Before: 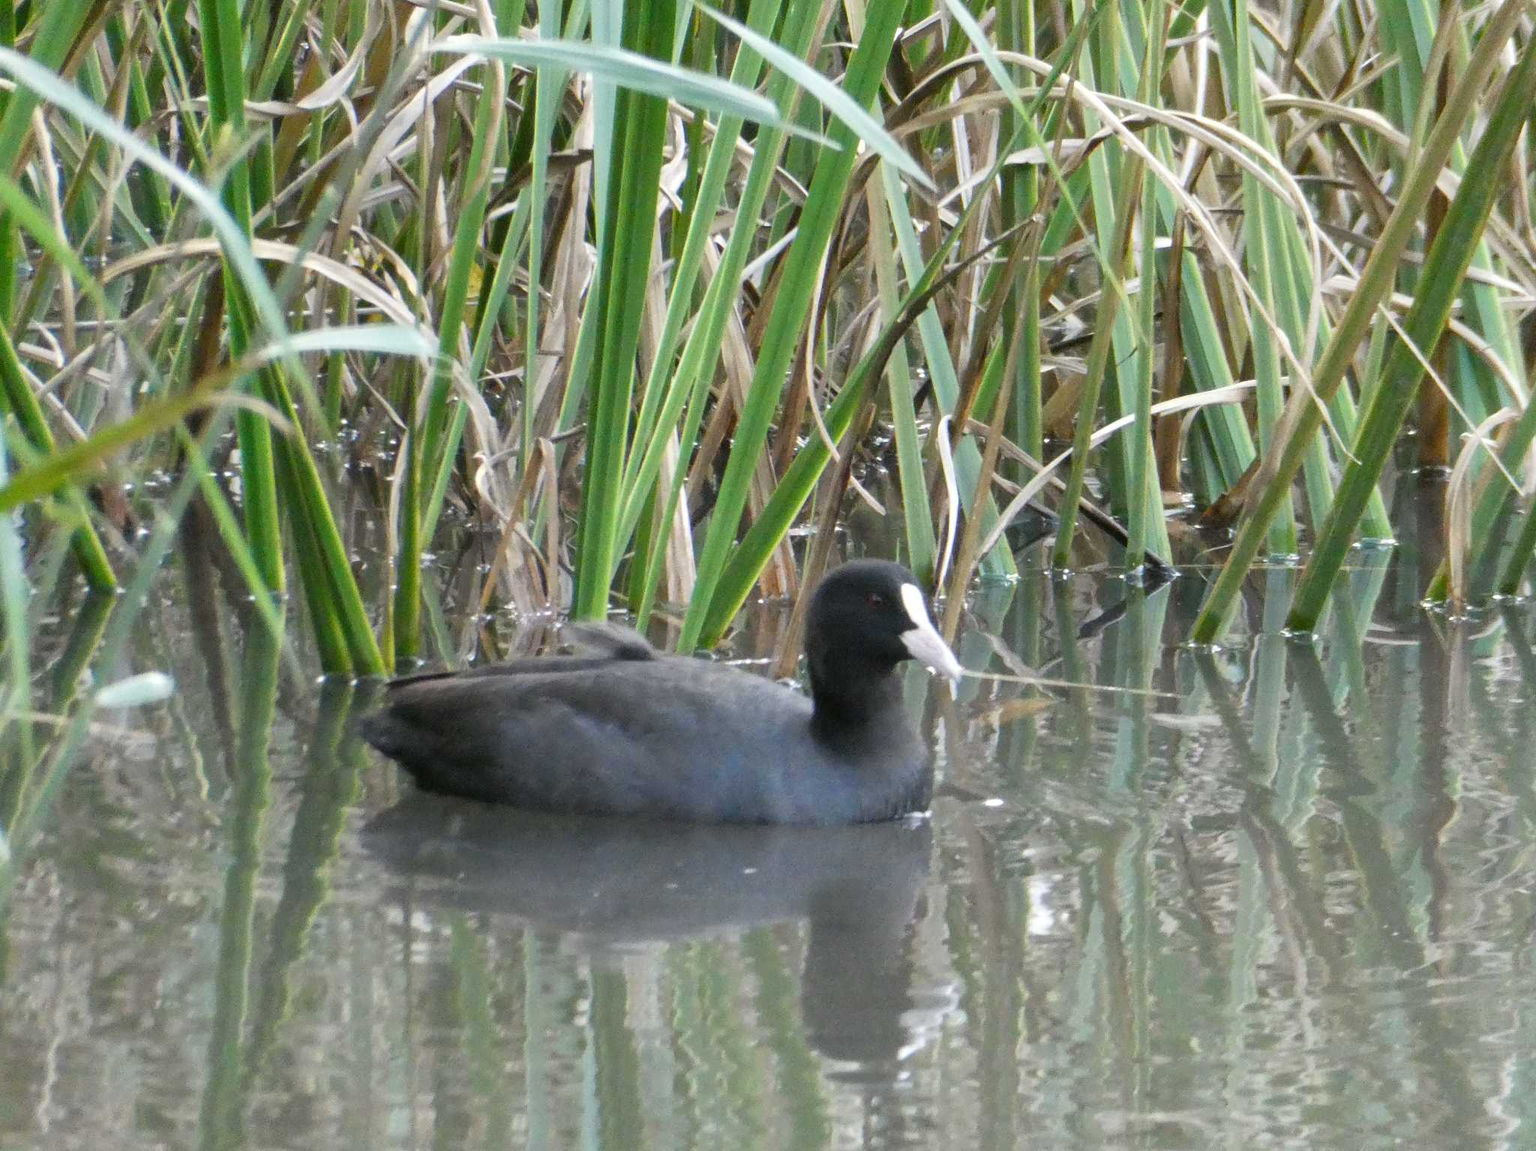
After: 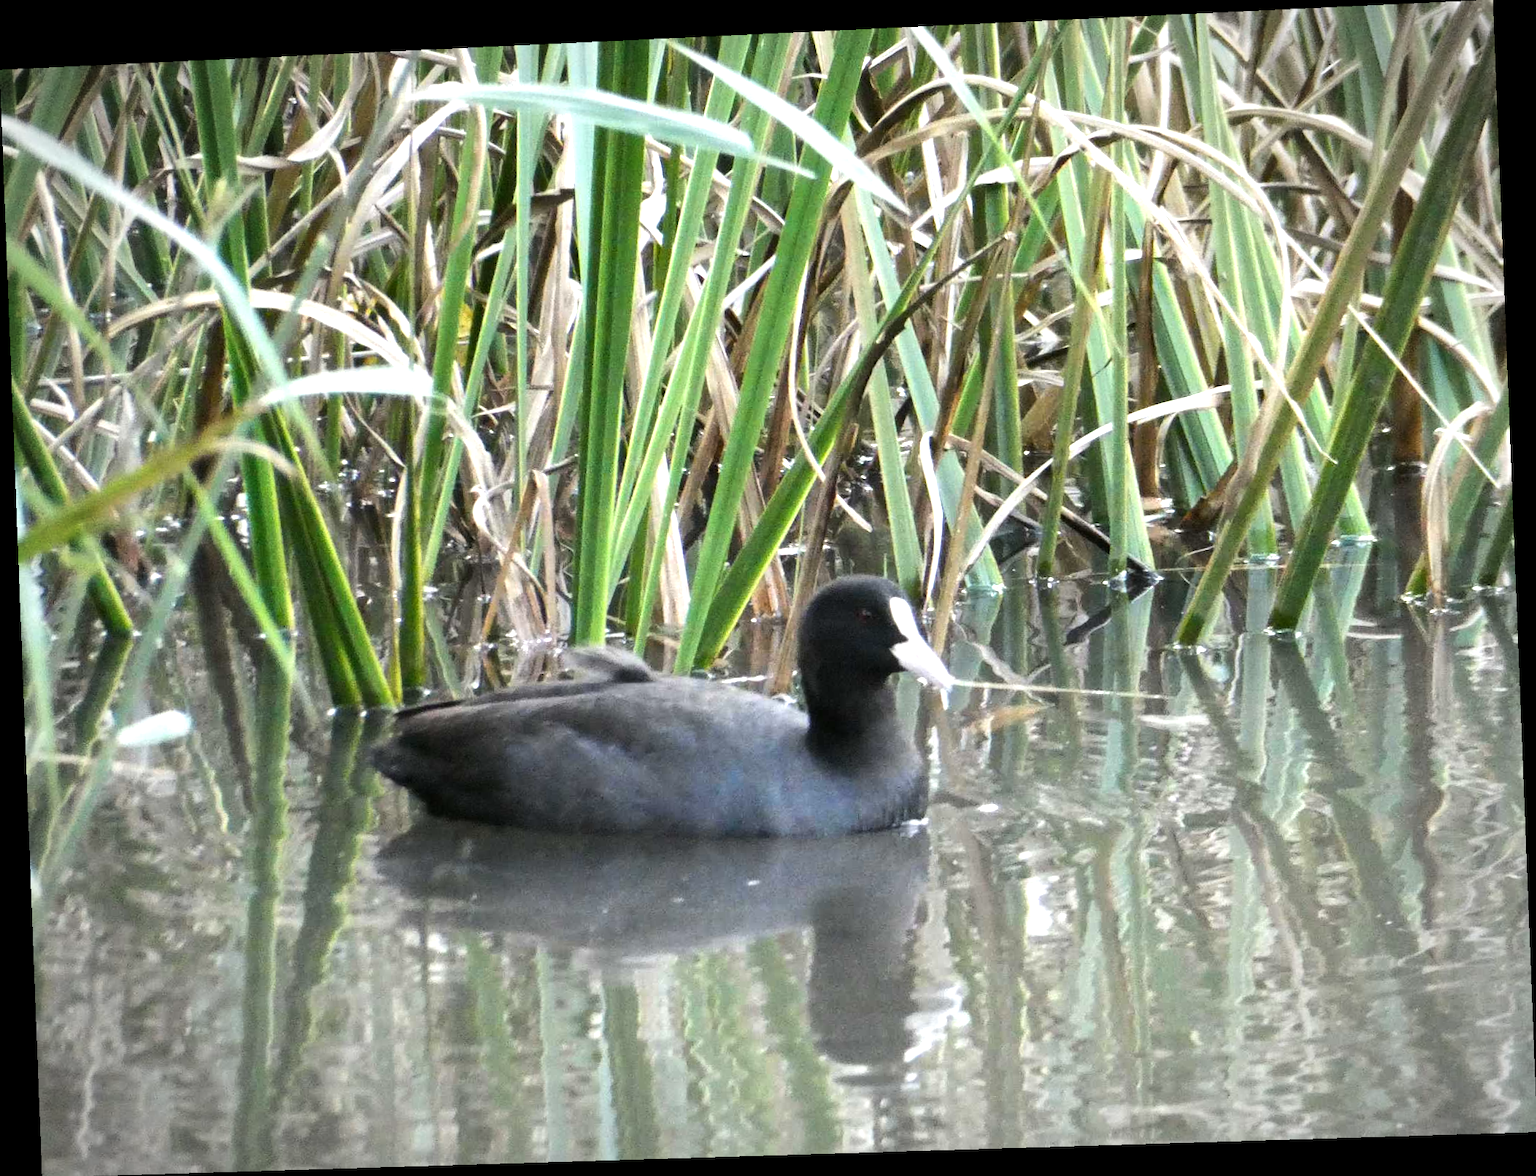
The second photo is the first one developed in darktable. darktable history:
vignetting: automatic ratio true
exposure: black level correction 0.001, exposure 0.14 EV, compensate highlight preservation false
tone equalizer: -8 EV -0.75 EV, -7 EV -0.7 EV, -6 EV -0.6 EV, -5 EV -0.4 EV, -3 EV 0.4 EV, -2 EV 0.6 EV, -1 EV 0.7 EV, +0 EV 0.75 EV, edges refinement/feathering 500, mask exposure compensation -1.57 EV, preserve details no
rotate and perspective: rotation -2.22°, lens shift (horizontal) -0.022, automatic cropping off
